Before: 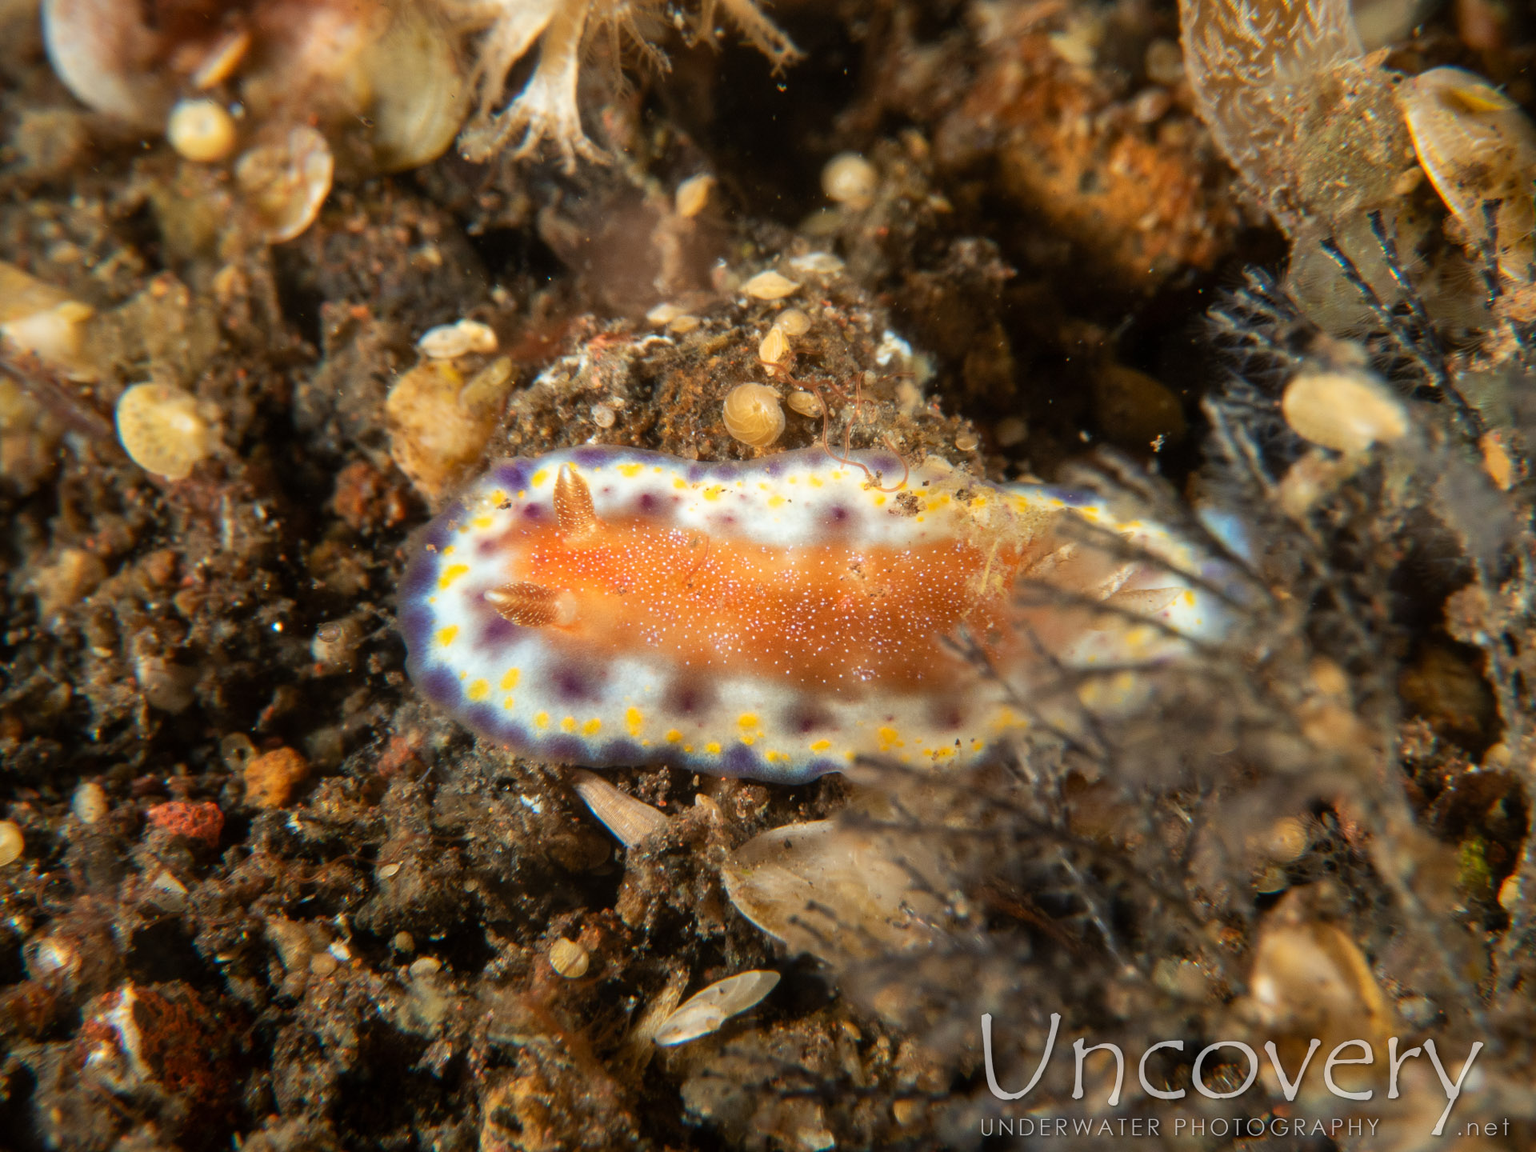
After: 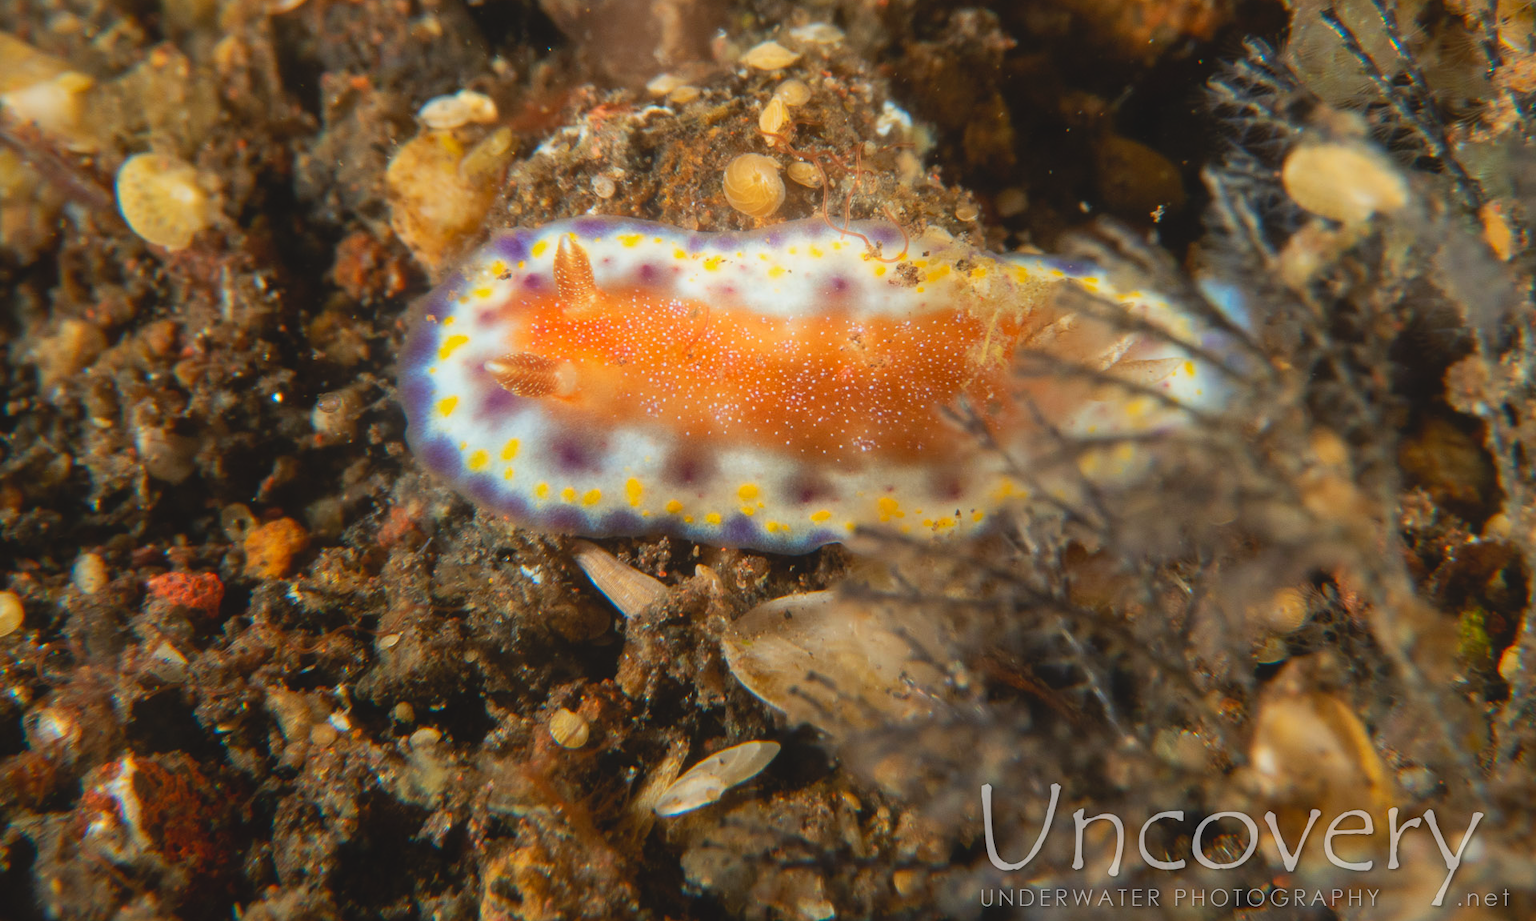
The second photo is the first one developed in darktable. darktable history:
rgb levels: preserve colors max RGB
lowpass: radius 0.1, contrast 0.85, saturation 1.1, unbound 0
bloom: size 16%, threshold 98%, strength 20%
crop and rotate: top 19.998%
